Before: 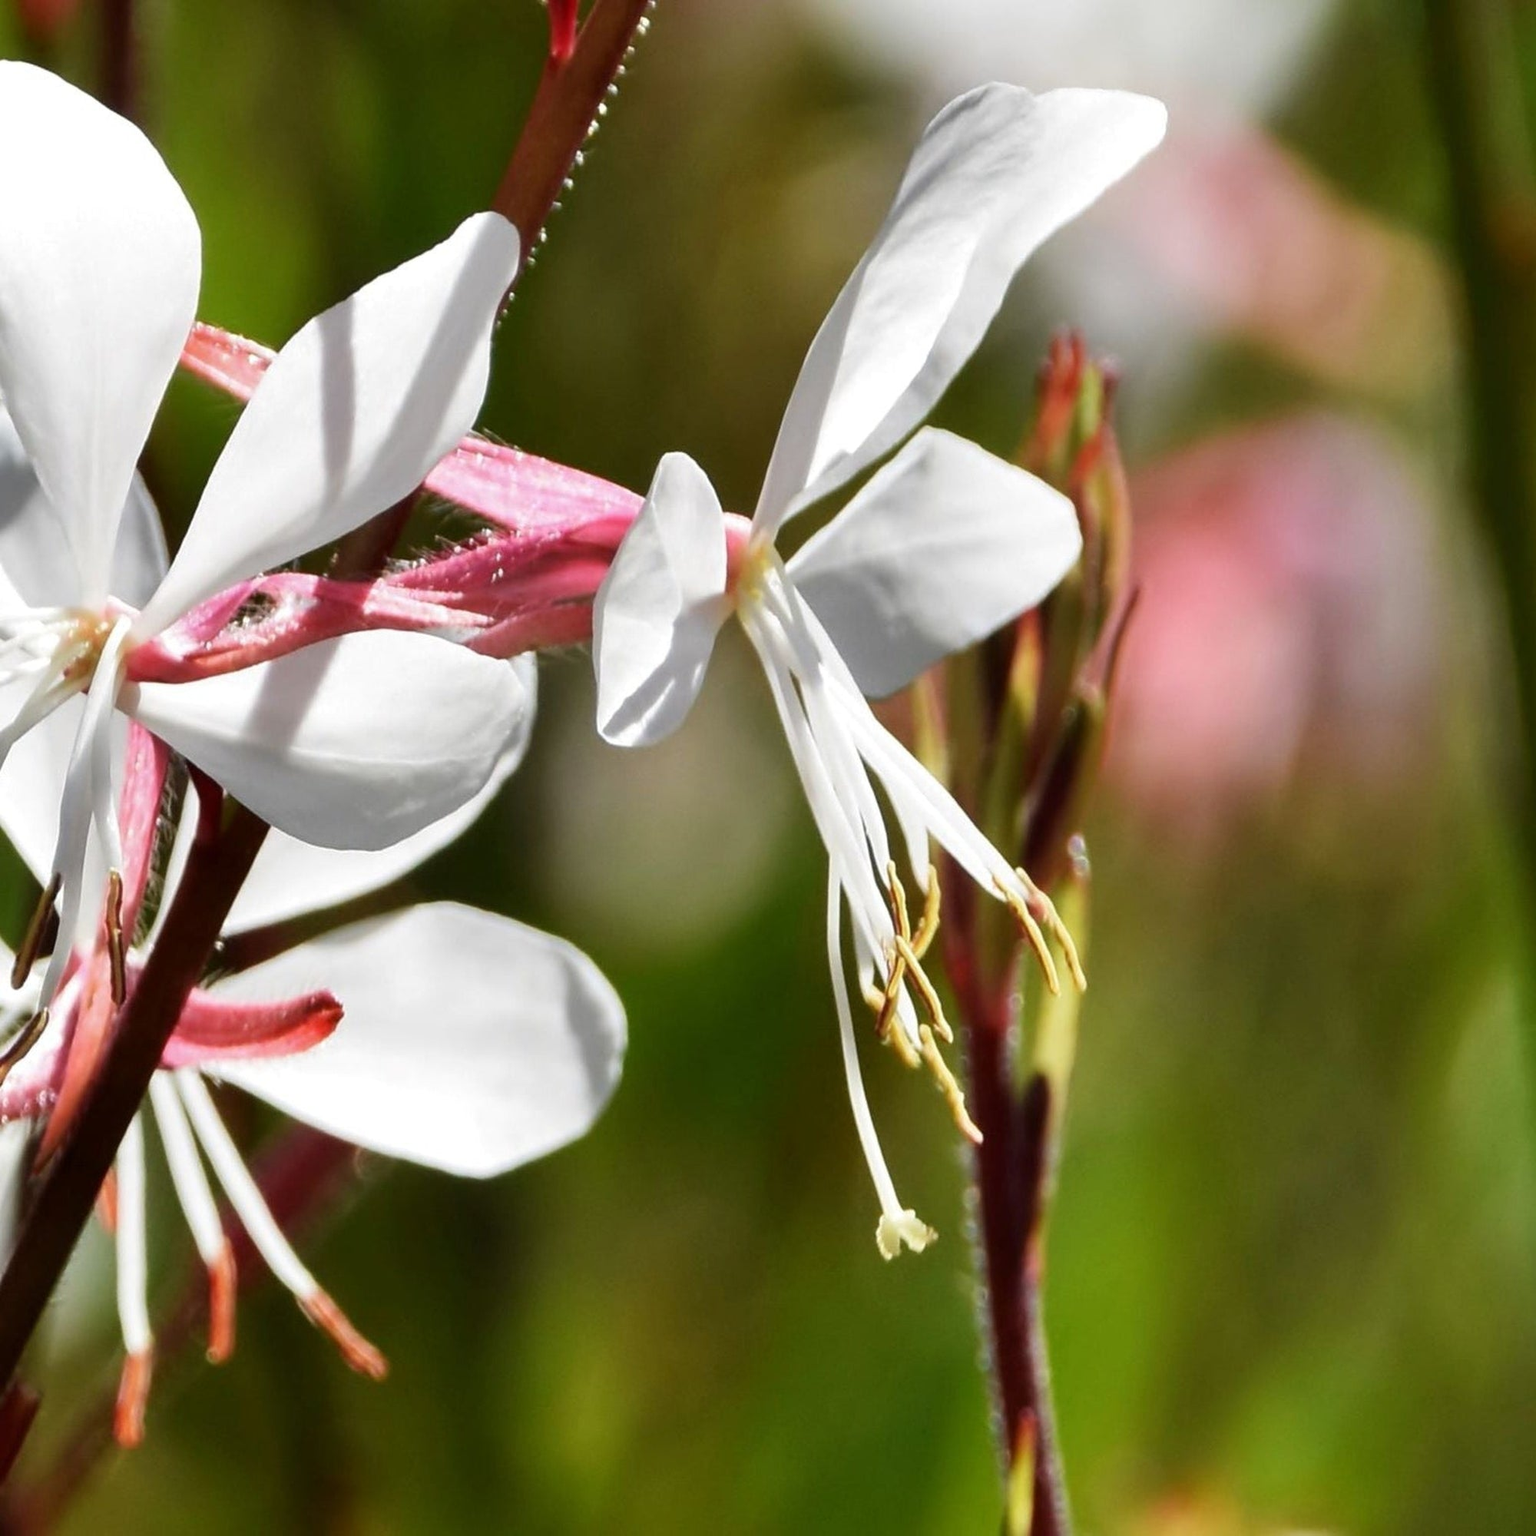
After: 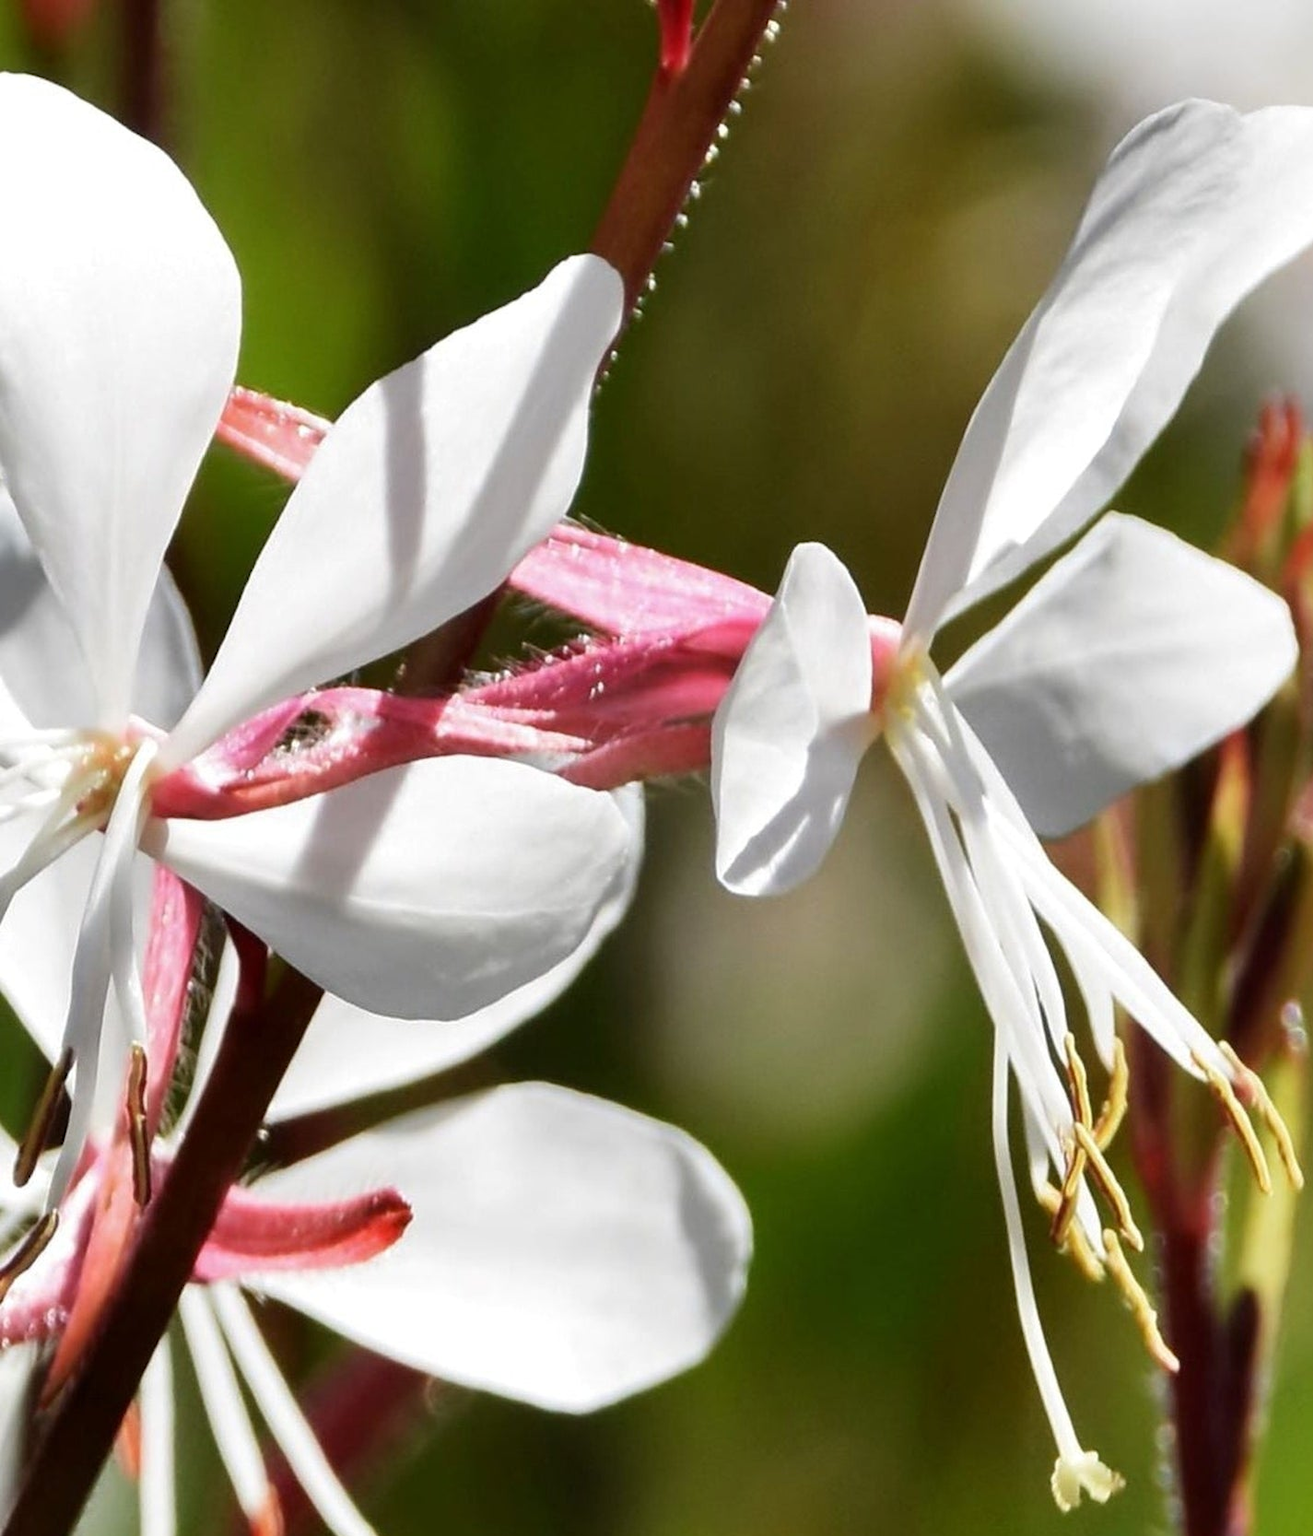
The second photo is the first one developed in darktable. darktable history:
crop: right 28.75%, bottom 16.62%
